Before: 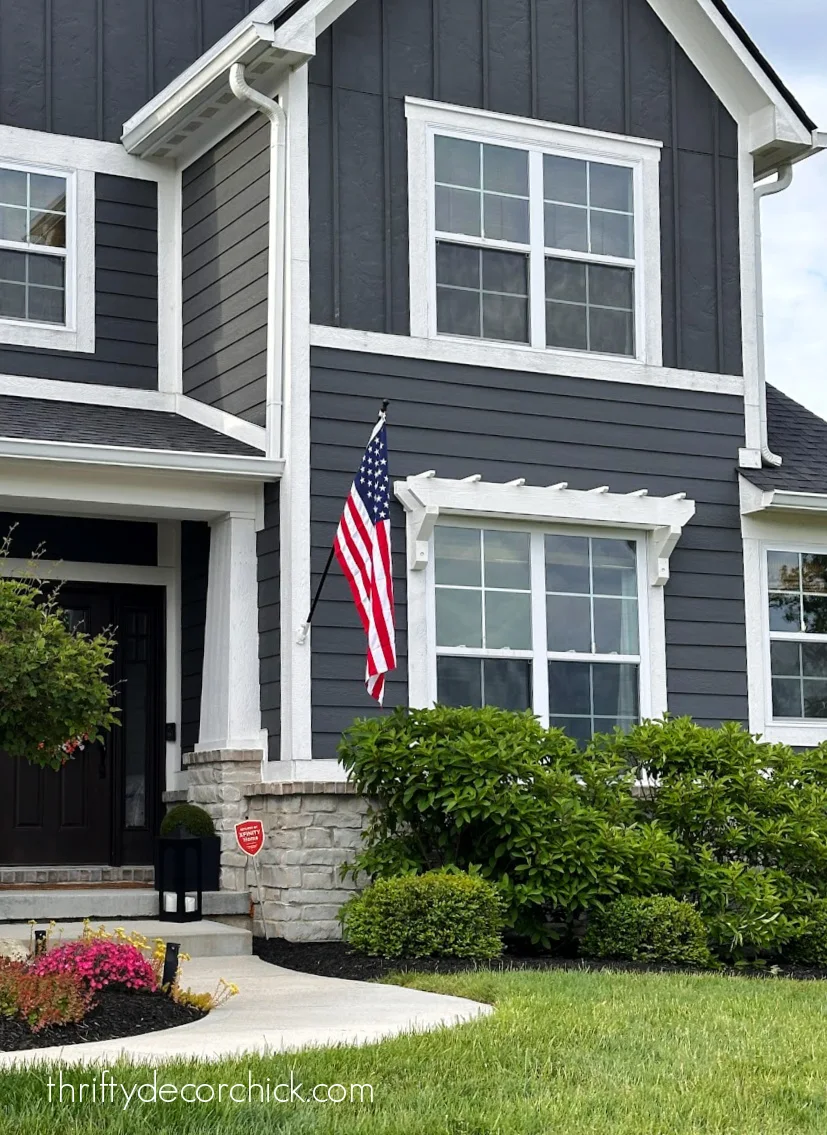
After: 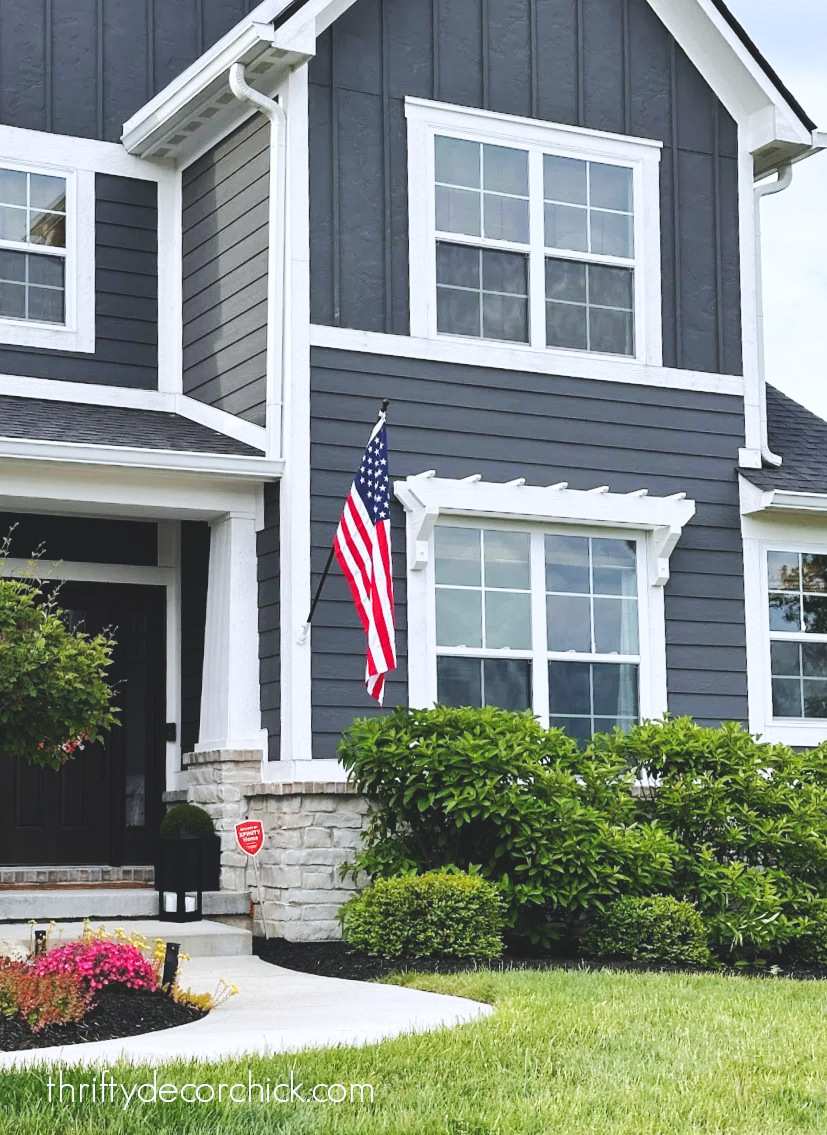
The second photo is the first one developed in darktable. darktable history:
exposure: black level correction -0.023, exposure -0.035 EV, compensate highlight preservation false
base curve: curves: ch0 [(0, 0) (0.032, 0.025) (0.121, 0.166) (0.206, 0.329) (0.605, 0.79) (1, 1)], preserve colors none
color correction: highlights a* -0.076, highlights b* -5.34, shadows a* -0.124, shadows b* -0.109
